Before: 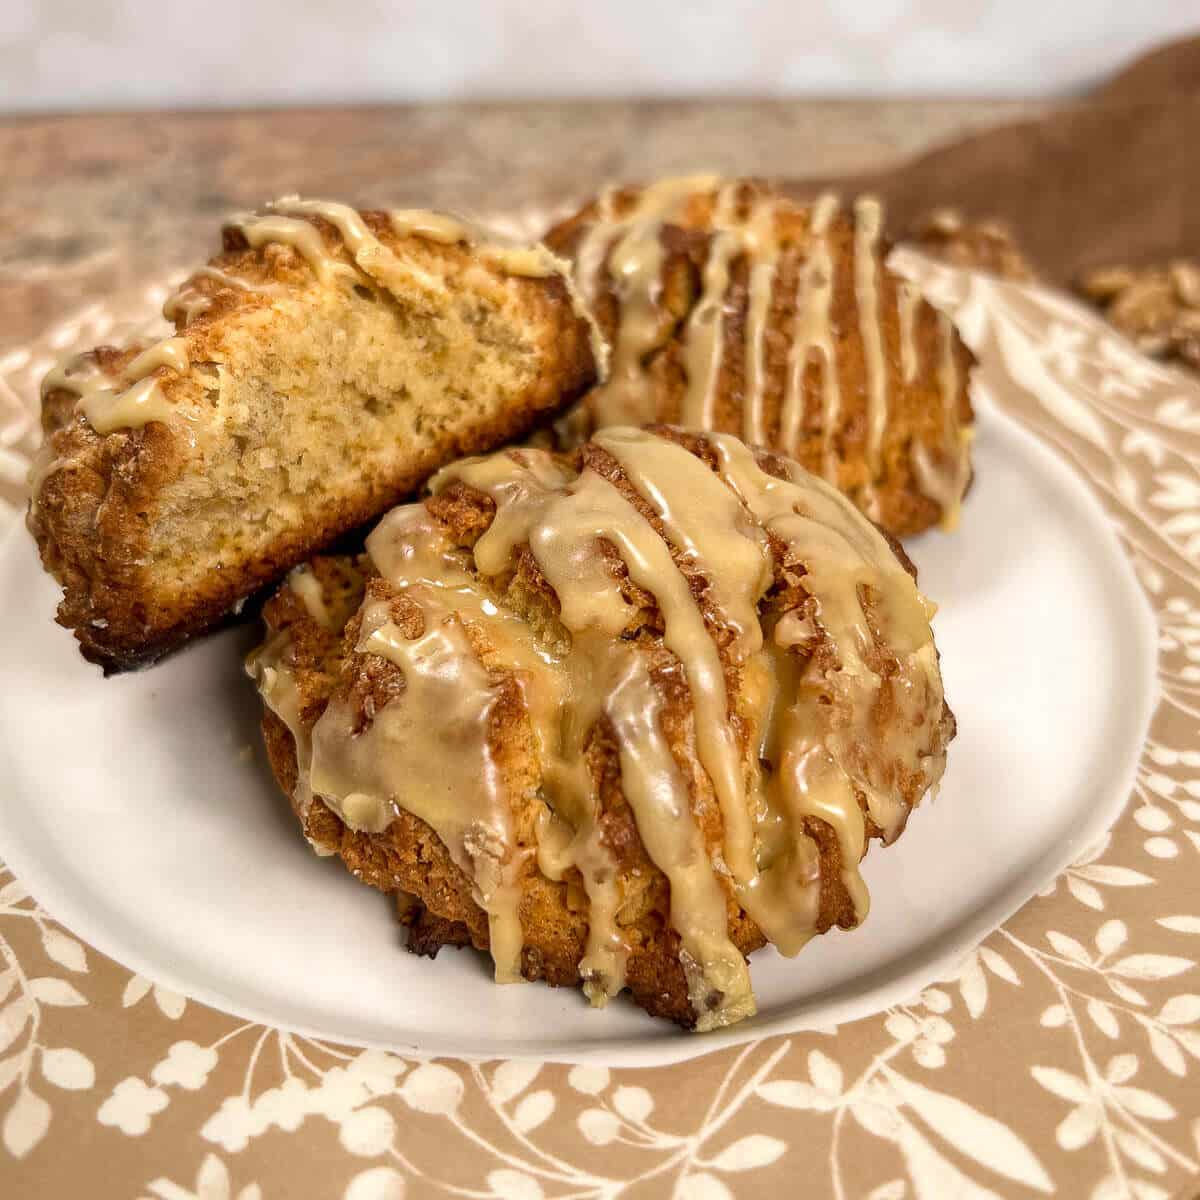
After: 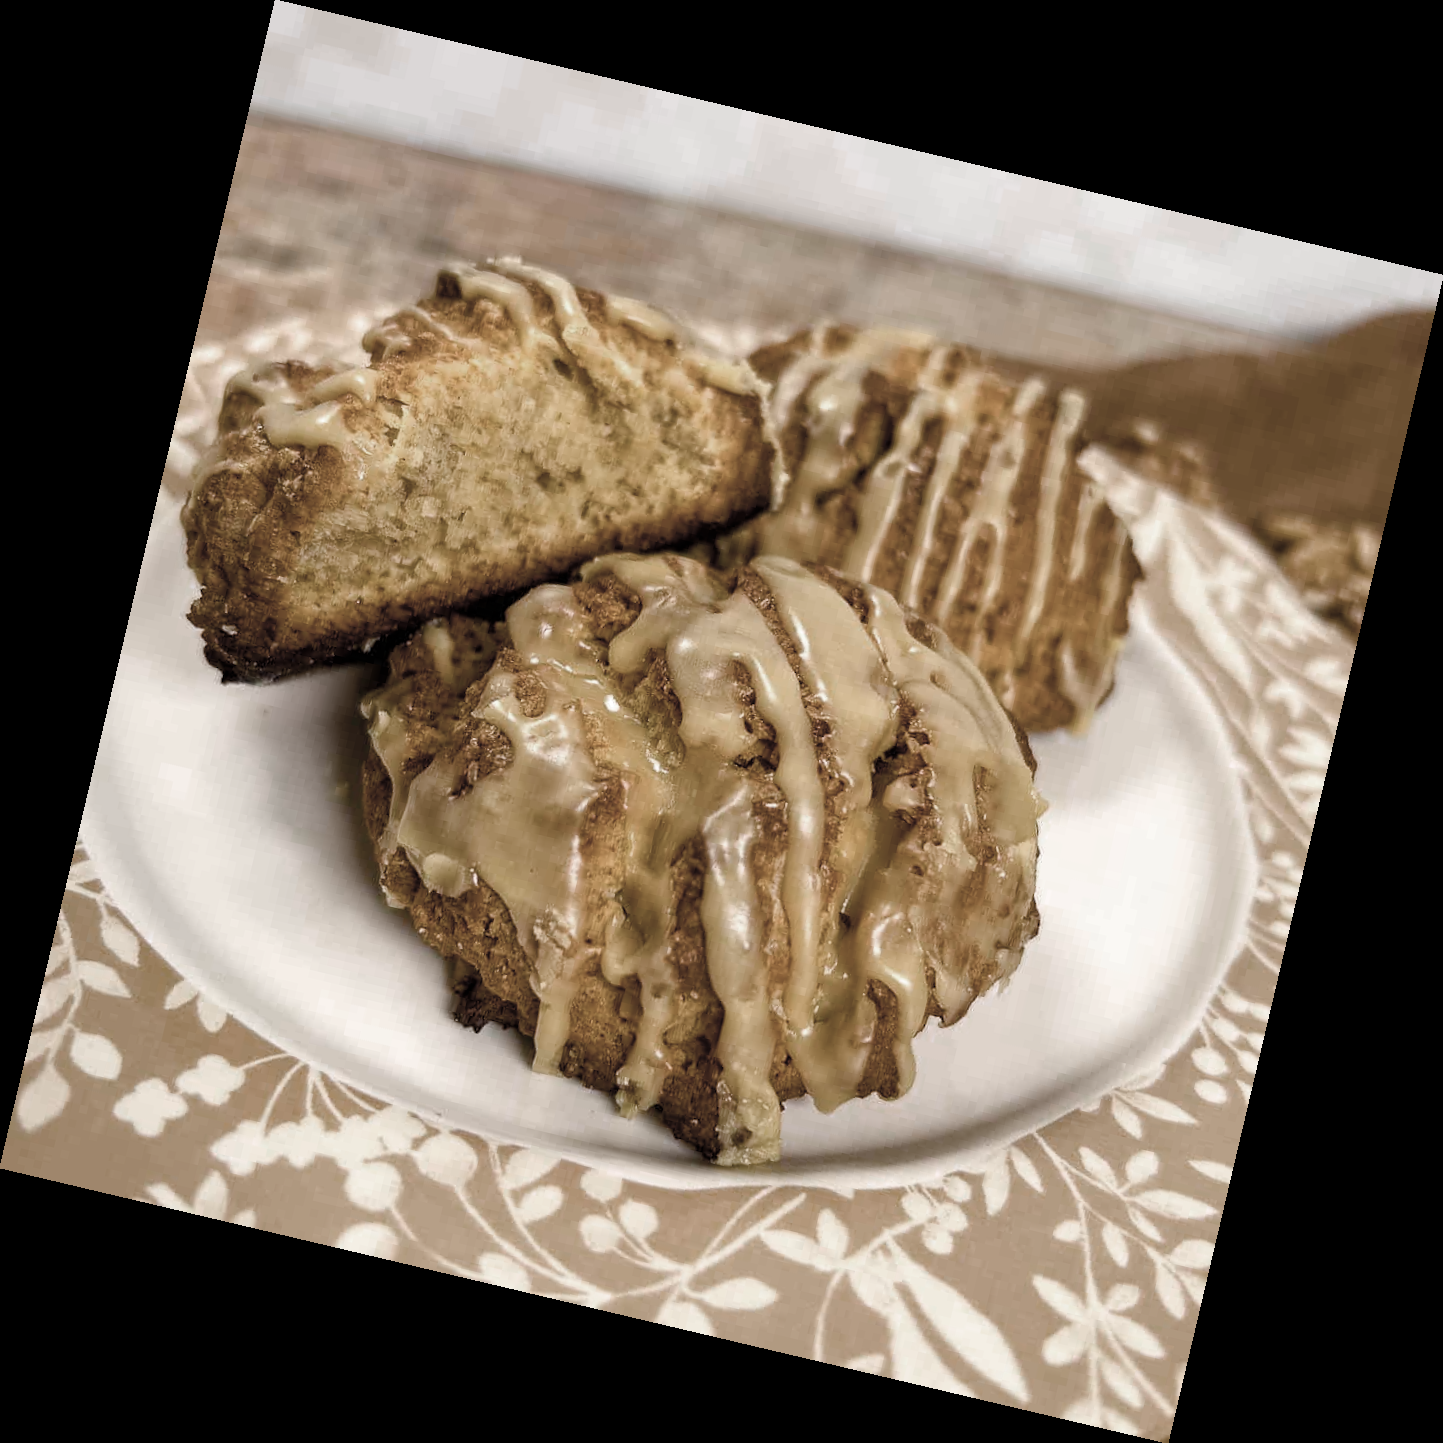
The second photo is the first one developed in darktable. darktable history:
rotate and perspective: rotation 13.27°, automatic cropping off
contrast brightness saturation: saturation -0.05
color zones: curves: ch0 [(0, 0.613) (0.01, 0.613) (0.245, 0.448) (0.498, 0.529) (0.642, 0.665) (0.879, 0.777) (0.99, 0.613)]; ch1 [(0, 0.035) (0.121, 0.189) (0.259, 0.197) (0.415, 0.061) (0.589, 0.022) (0.732, 0.022) (0.857, 0.026) (0.991, 0.053)]
color balance rgb: perceptual saturation grading › global saturation 20%, perceptual saturation grading › highlights -25%, perceptual saturation grading › shadows 50.52%, global vibrance 40.24%
